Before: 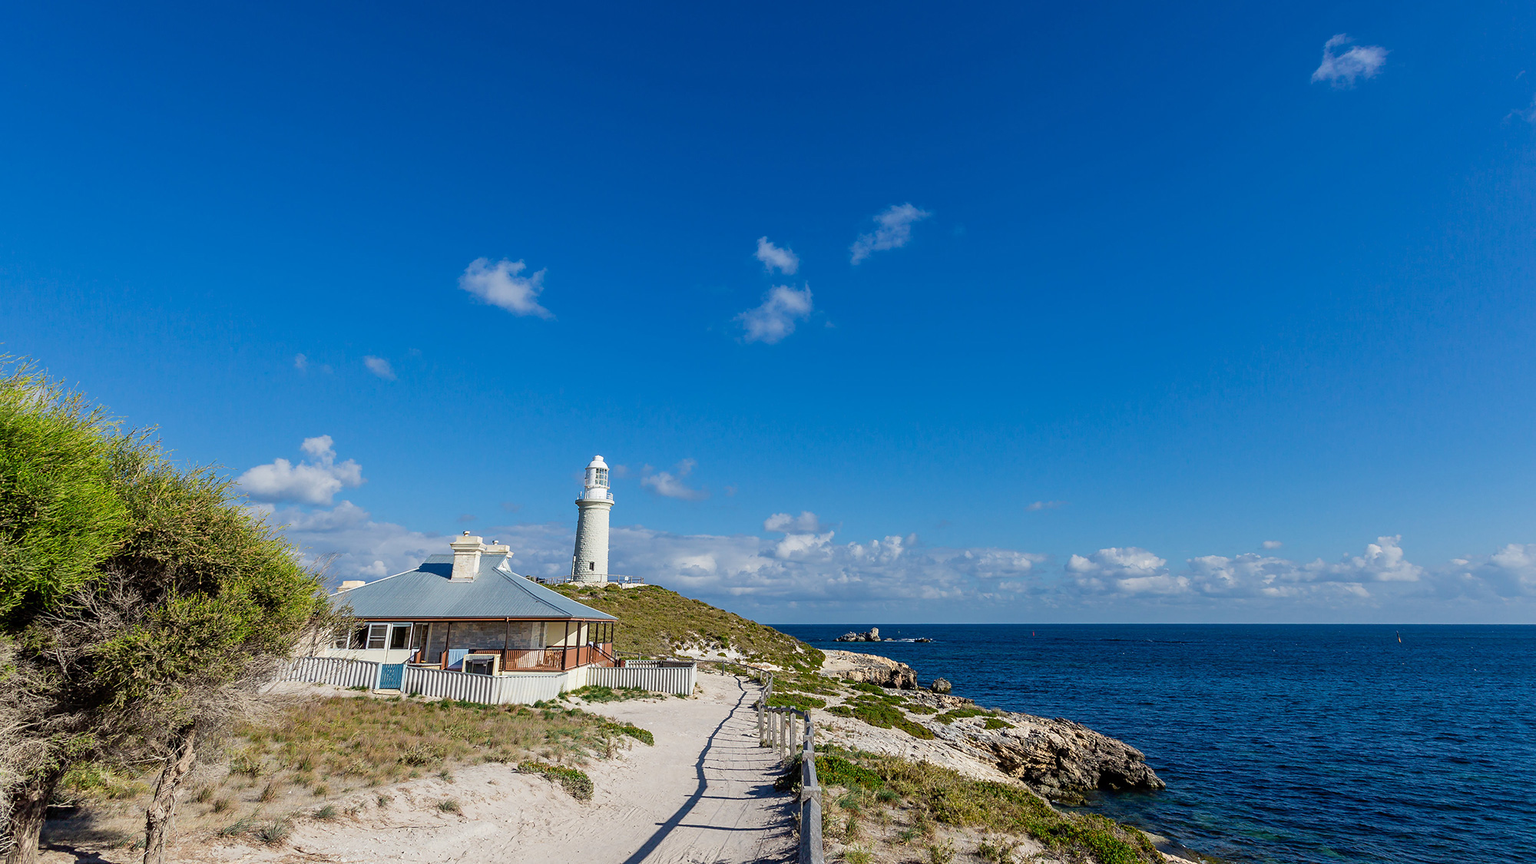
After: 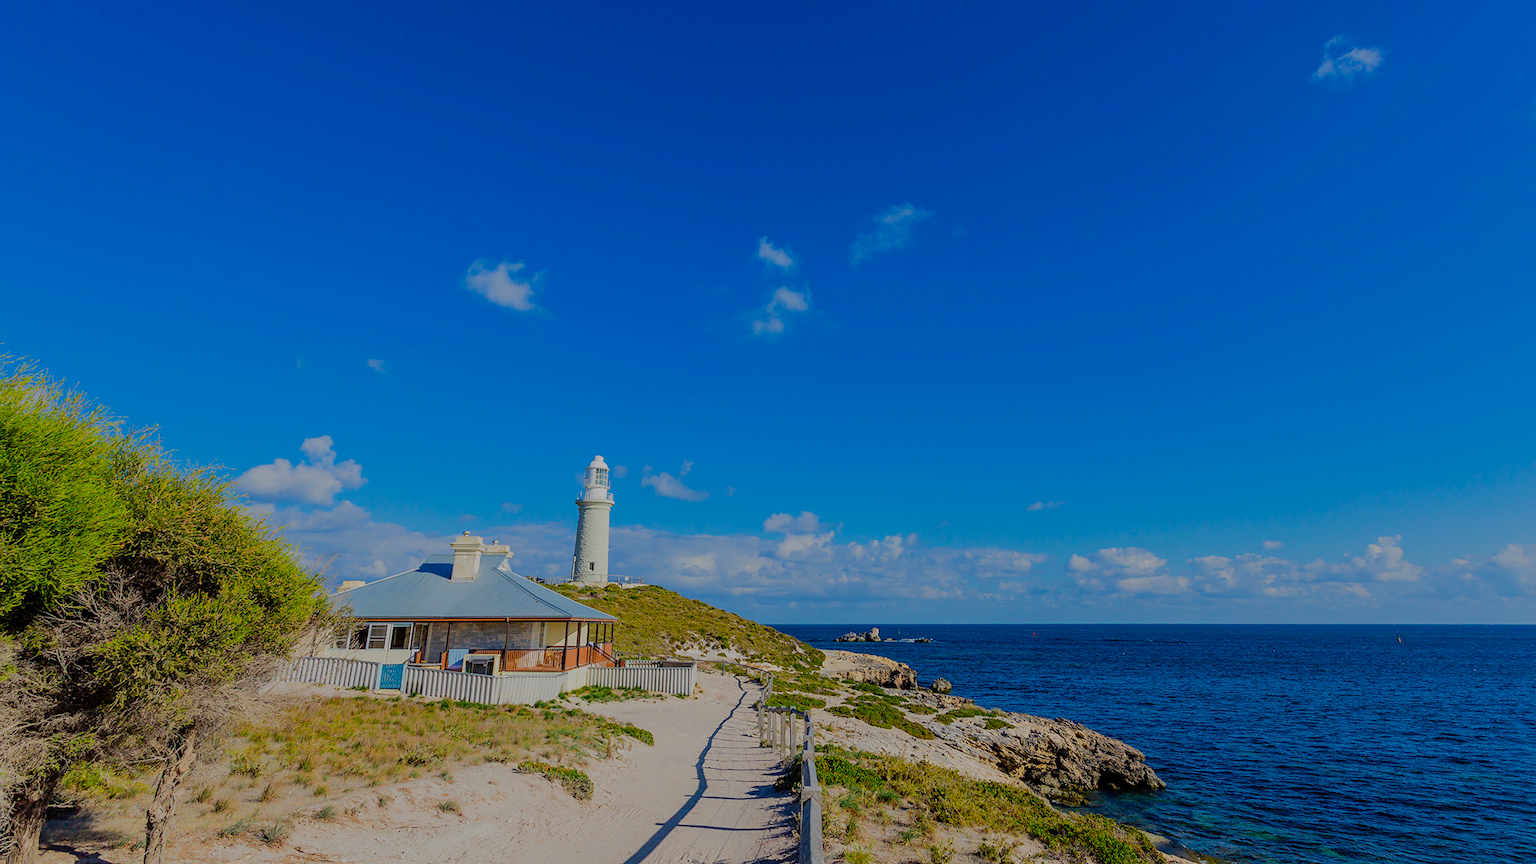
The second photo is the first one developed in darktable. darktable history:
color balance rgb: perceptual saturation grading › global saturation 30.798%, global vibrance 20%
tone equalizer: -8 EV -0.002 EV, -7 EV 0.038 EV, -6 EV -0.007 EV, -5 EV 0.007 EV, -4 EV -0.044 EV, -3 EV -0.233 EV, -2 EV -0.665 EV, -1 EV -0.985 EV, +0 EV -0.971 EV, edges refinement/feathering 500, mask exposure compensation -1.57 EV, preserve details no
